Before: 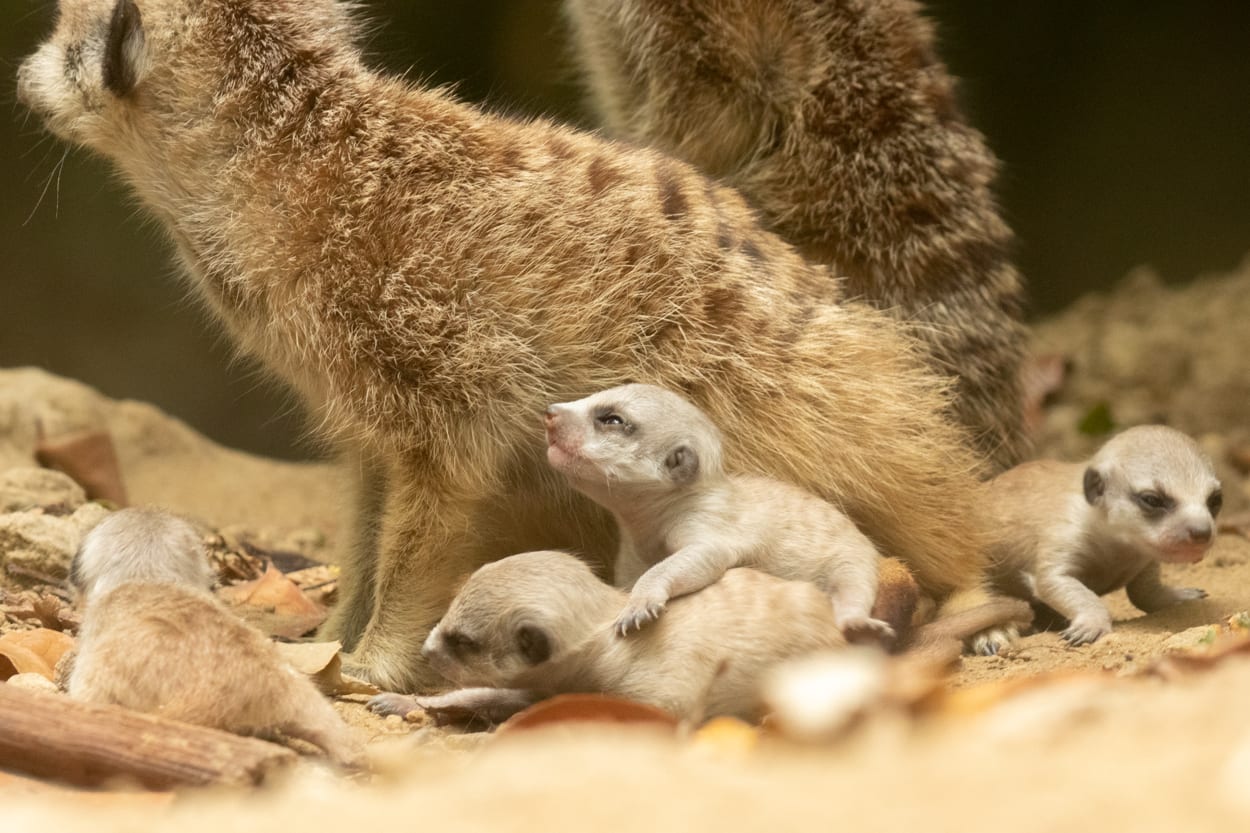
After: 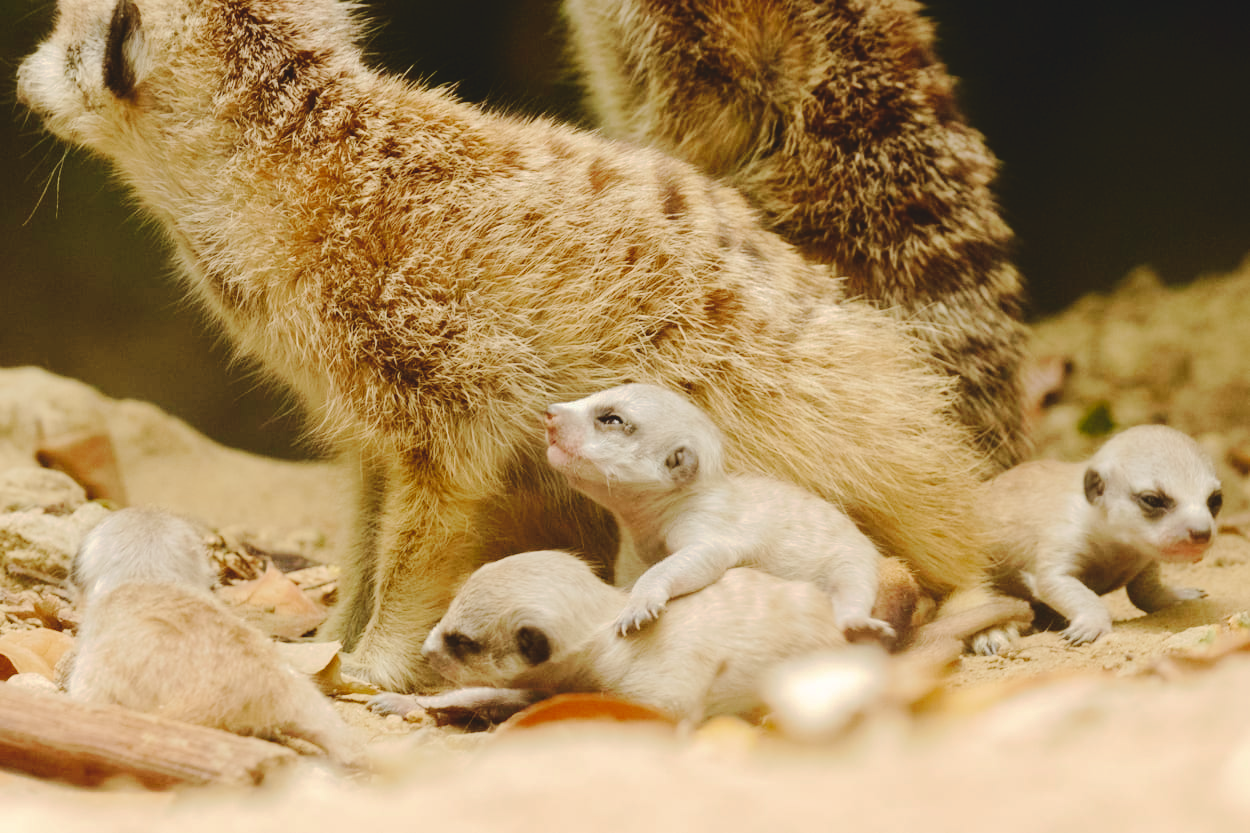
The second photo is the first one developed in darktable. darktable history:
velvia: on, module defaults
tone curve: curves: ch0 [(0, 0) (0.003, 0.089) (0.011, 0.089) (0.025, 0.088) (0.044, 0.089) (0.069, 0.094) (0.1, 0.108) (0.136, 0.119) (0.177, 0.147) (0.224, 0.204) (0.277, 0.28) (0.335, 0.389) (0.399, 0.486) (0.468, 0.588) (0.543, 0.647) (0.623, 0.705) (0.709, 0.759) (0.801, 0.815) (0.898, 0.873) (1, 1)], preserve colors none
